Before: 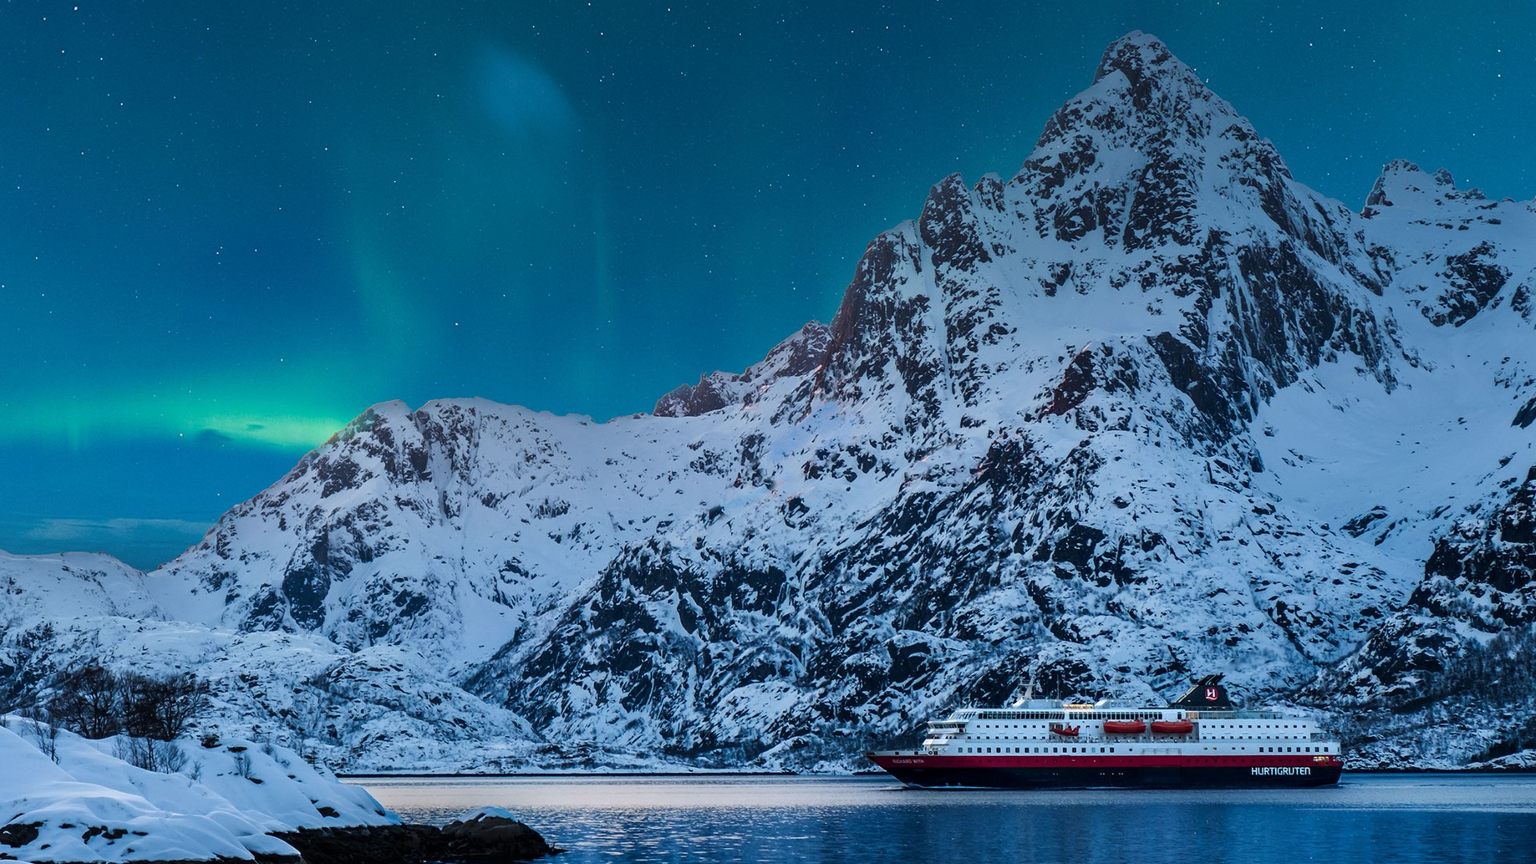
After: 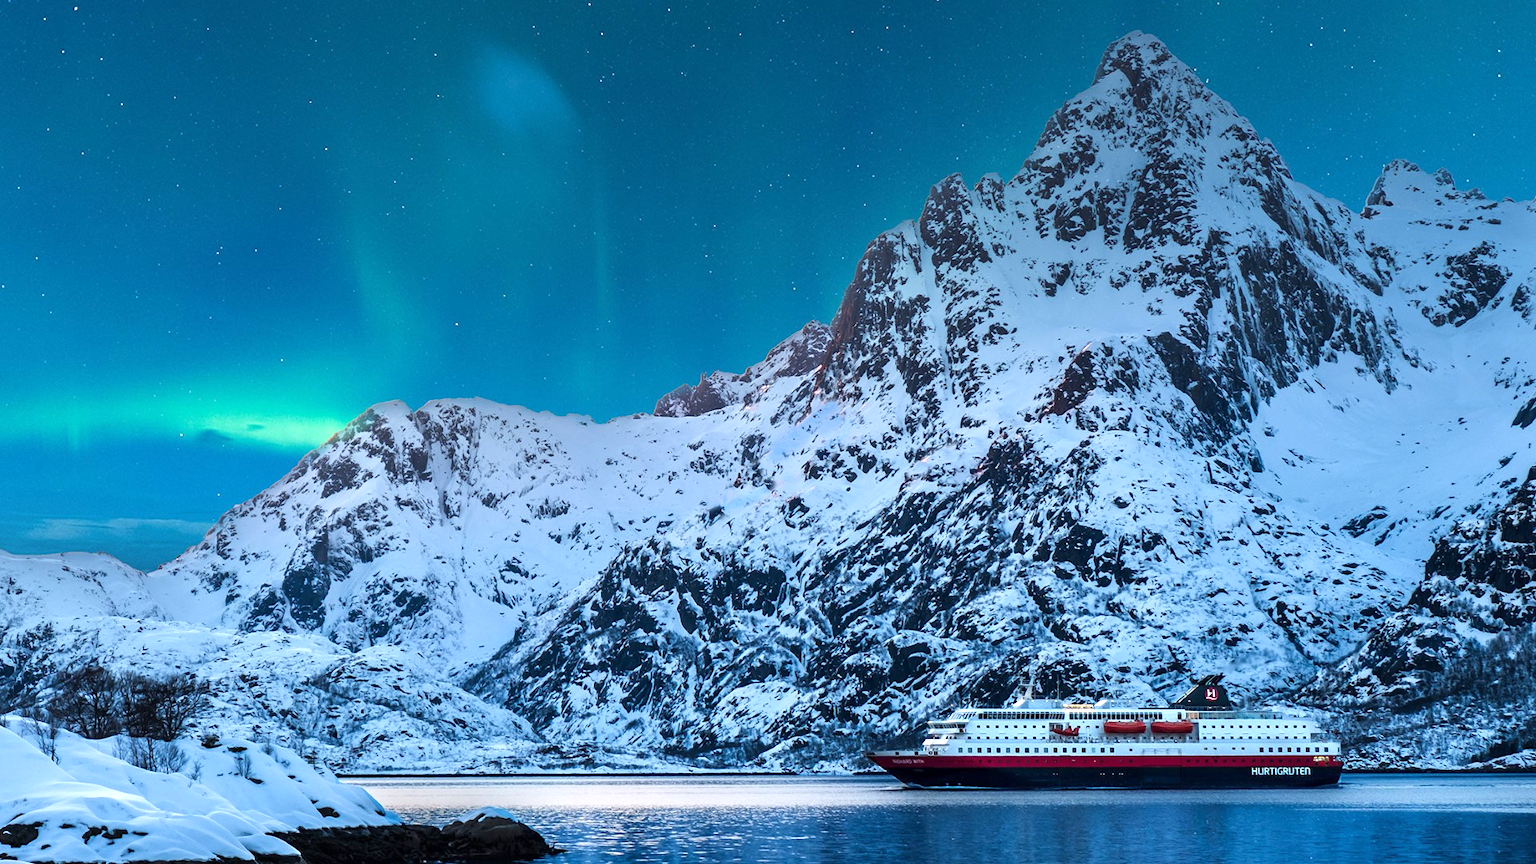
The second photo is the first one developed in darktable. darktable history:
exposure: exposure 0.721 EV, compensate highlight preservation false
